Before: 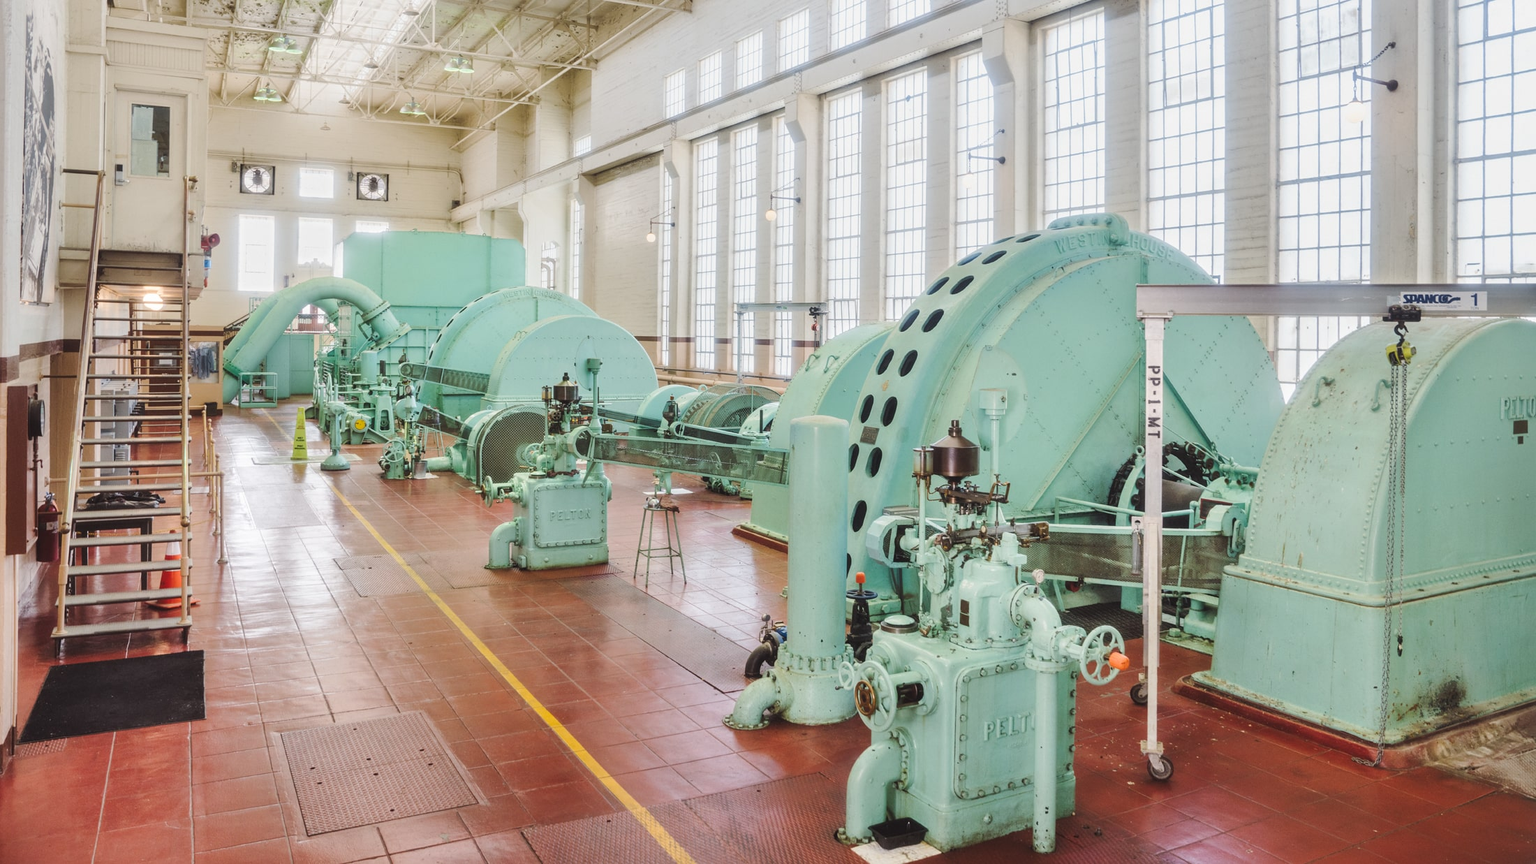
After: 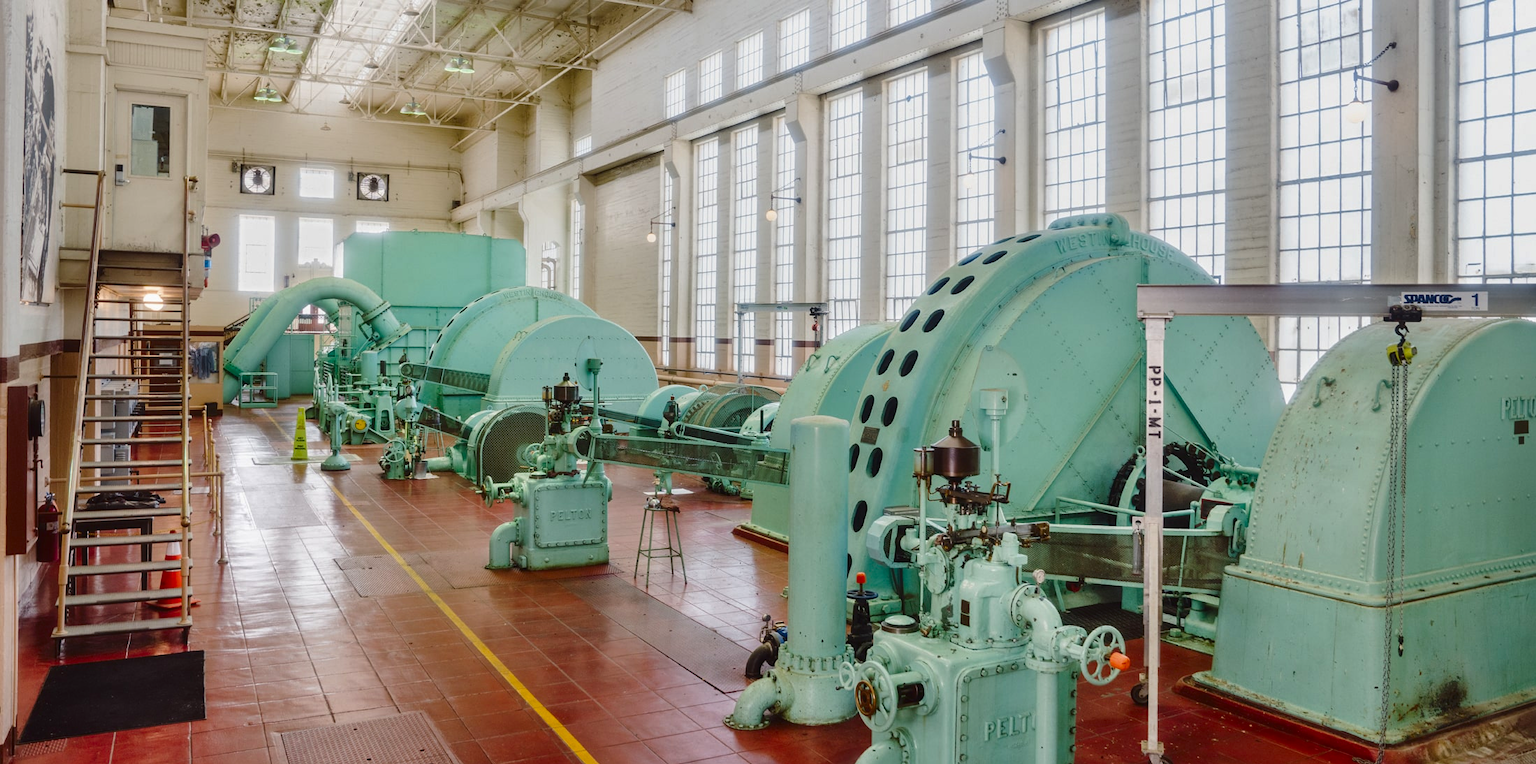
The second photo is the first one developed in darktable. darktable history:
local contrast: mode bilateral grid, contrast 99, coarseness 99, detail 92%, midtone range 0.2
crop and rotate: top 0%, bottom 11.444%
contrast brightness saturation: brightness -0.246, saturation 0.203
